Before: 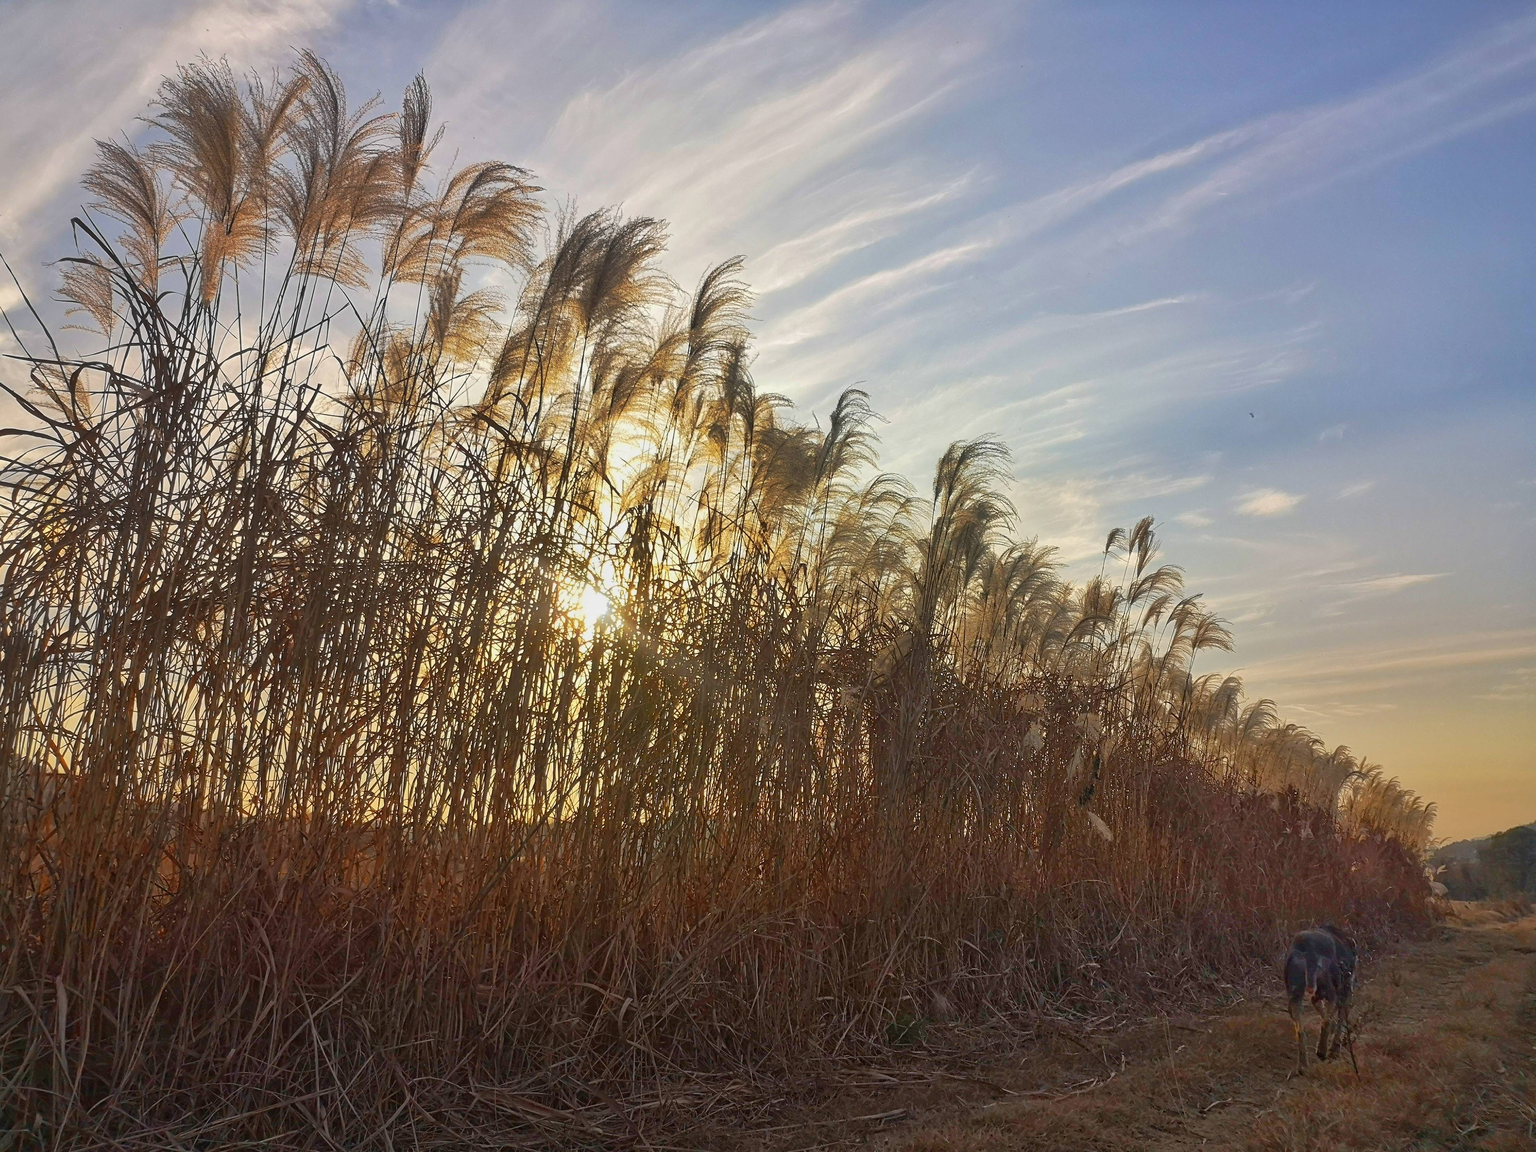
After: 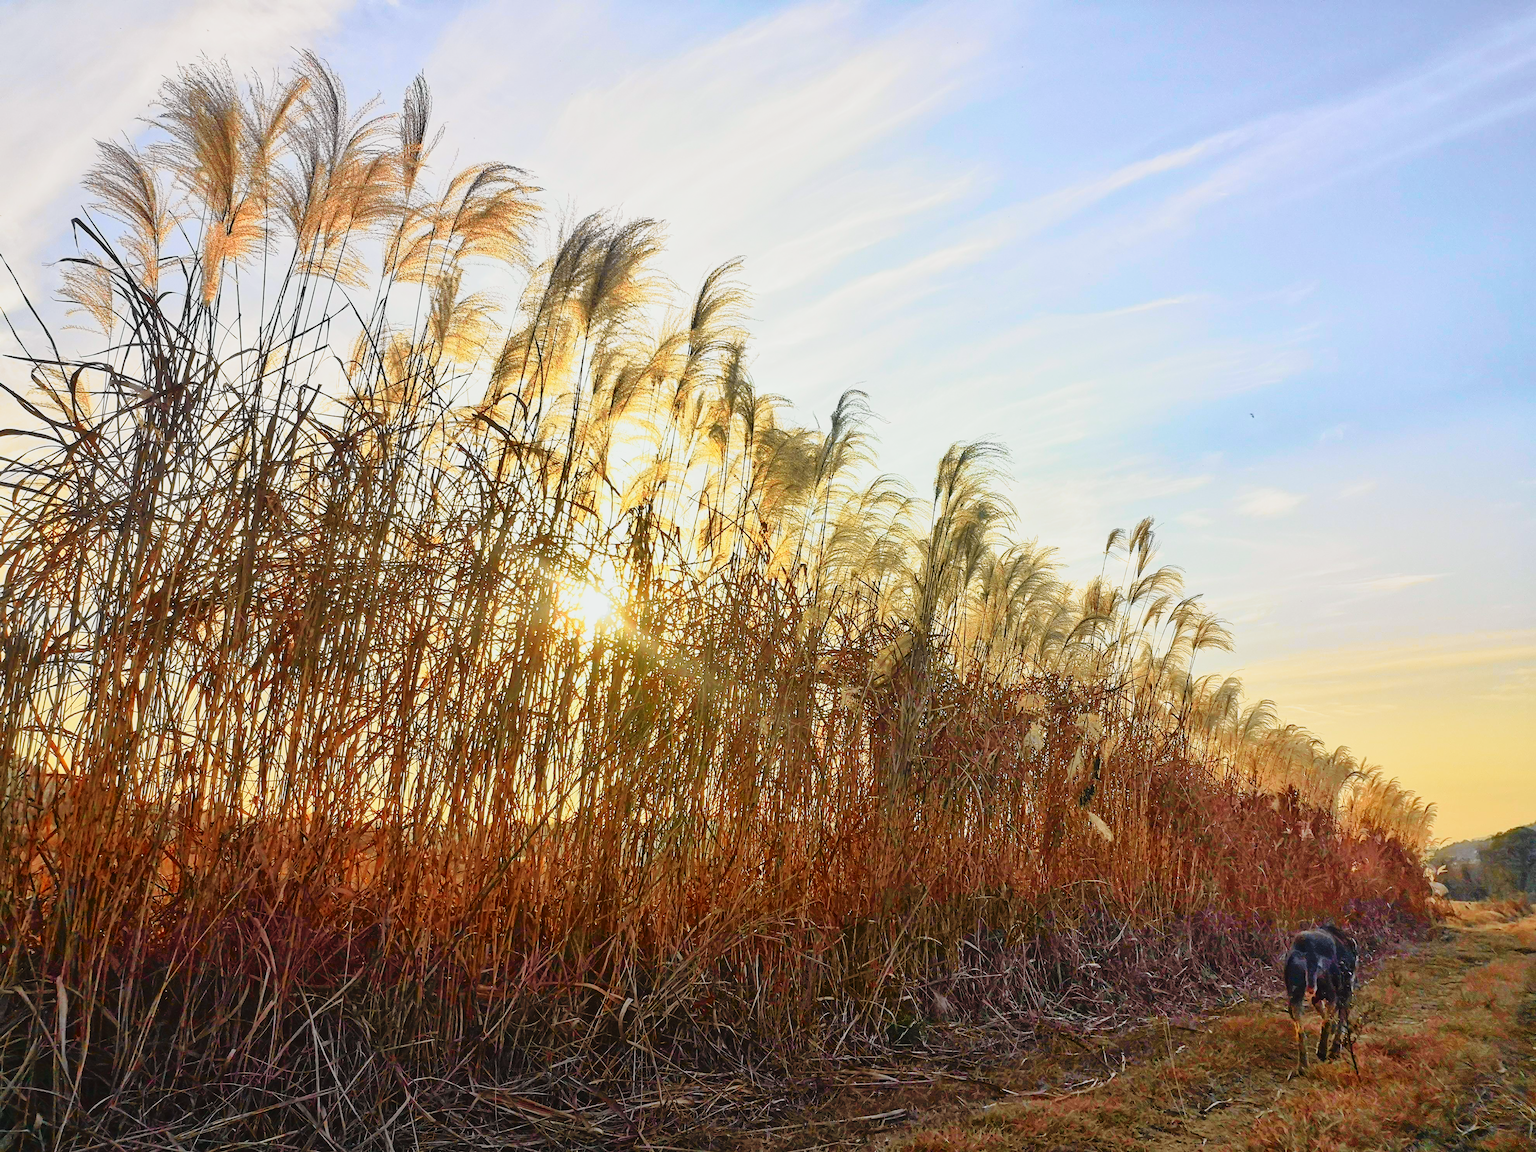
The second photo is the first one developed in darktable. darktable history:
tone curve: curves: ch0 [(0, 0.022) (0.114, 0.088) (0.282, 0.316) (0.446, 0.511) (0.613, 0.693) (0.786, 0.843) (0.999, 0.949)]; ch1 [(0, 0) (0.395, 0.343) (0.463, 0.427) (0.486, 0.474) (0.503, 0.5) (0.535, 0.522) (0.555, 0.566) (0.594, 0.614) (0.755, 0.793) (1, 1)]; ch2 [(0, 0) (0.369, 0.388) (0.449, 0.431) (0.501, 0.5) (0.528, 0.517) (0.561, 0.59) (0.612, 0.646) (0.697, 0.721) (1, 1)], color space Lab, independent channels, preserve colors none
base curve: curves: ch0 [(0, 0) (0.028, 0.03) (0.121, 0.232) (0.46, 0.748) (0.859, 0.968) (1, 1)], preserve colors none
